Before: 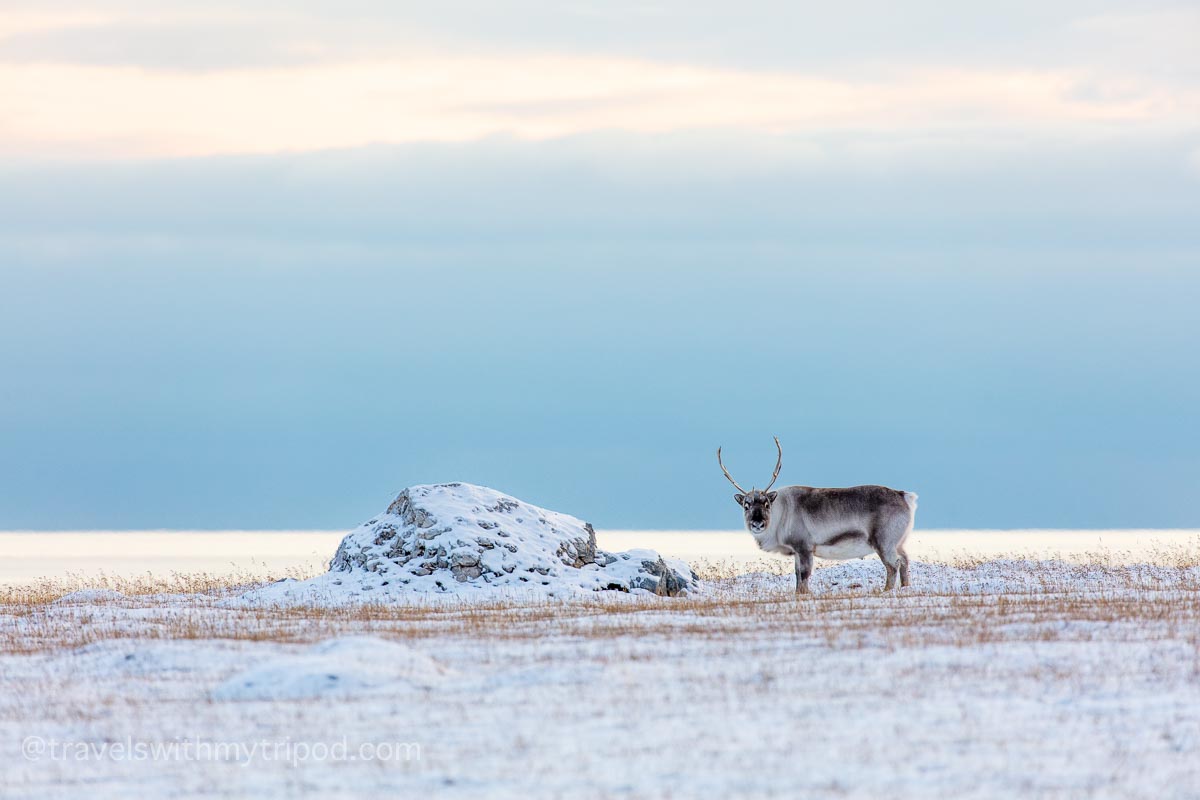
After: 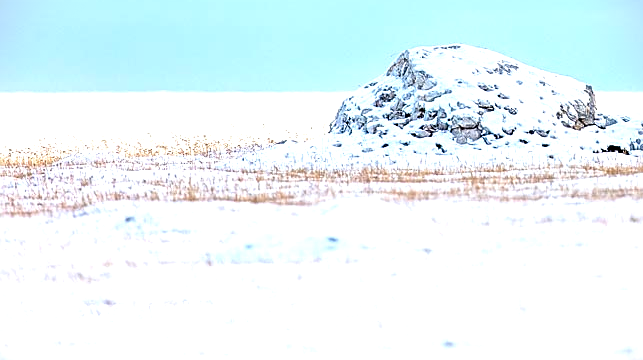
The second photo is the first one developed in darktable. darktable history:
crop and rotate: top 54.815%, right 46.349%, bottom 0.117%
exposure: exposure 1 EV, compensate highlight preservation false
vignetting: fall-off start 91.31%, dithering 8-bit output
sharpen: amount 0.497
